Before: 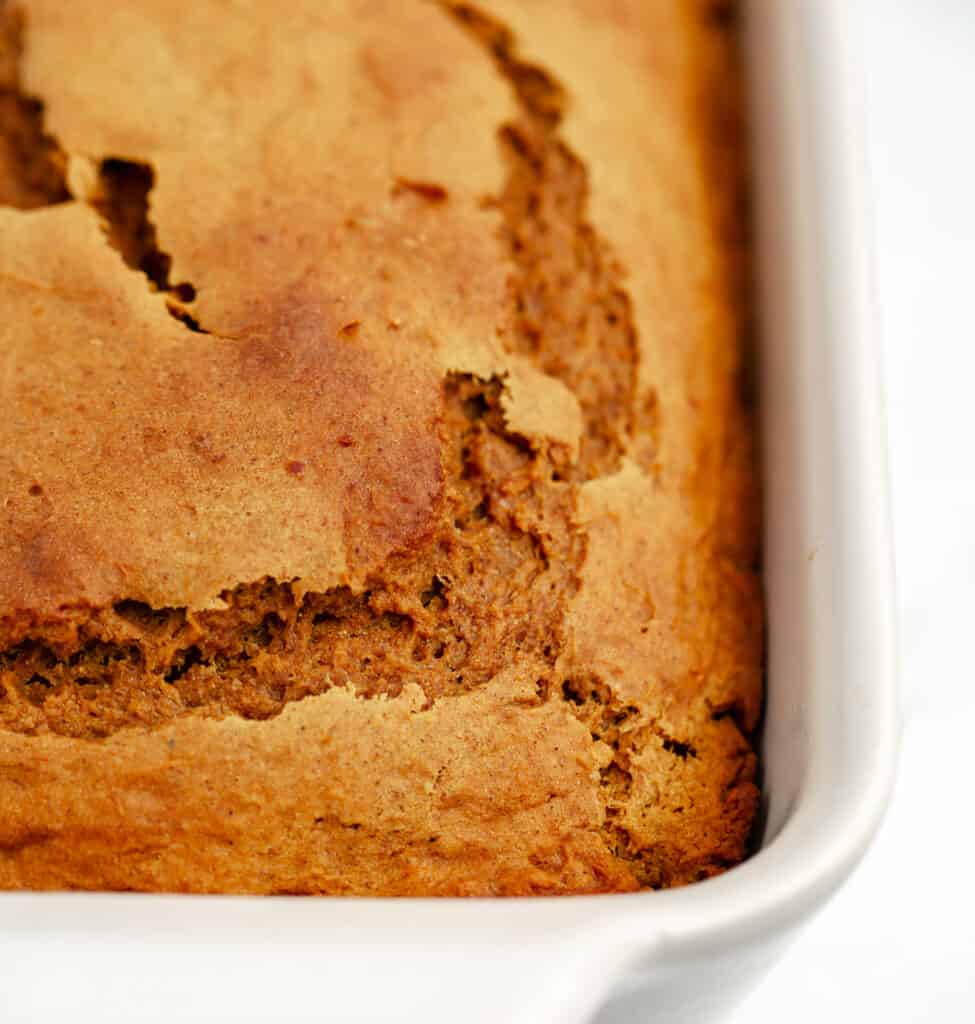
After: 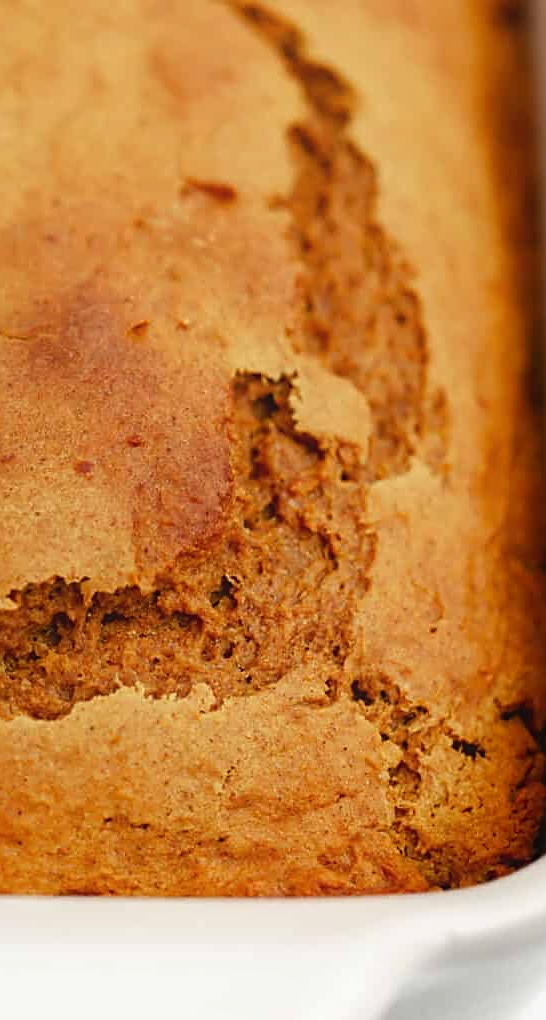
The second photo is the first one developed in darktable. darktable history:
sharpen: on, module defaults
crop: left 21.674%, right 22.086%
contrast equalizer: octaves 7, y [[0.6 ×6], [0.55 ×6], [0 ×6], [0 ×6], [0 ×6]], mix -0.36
